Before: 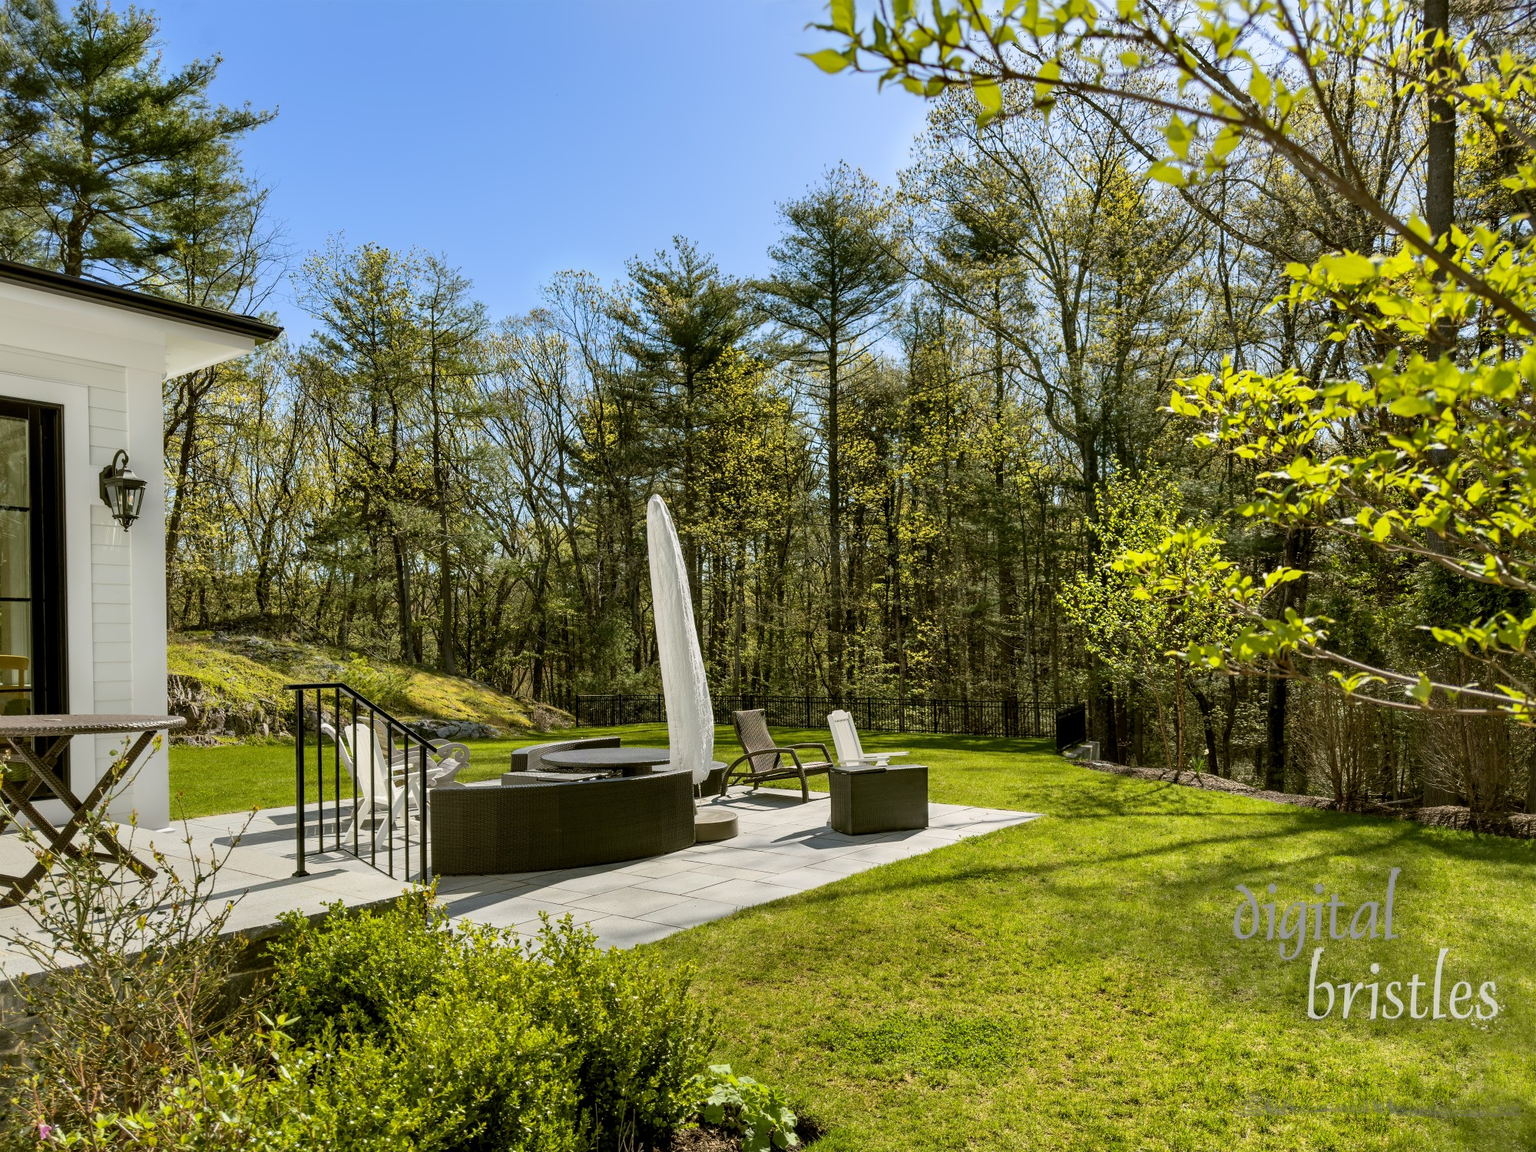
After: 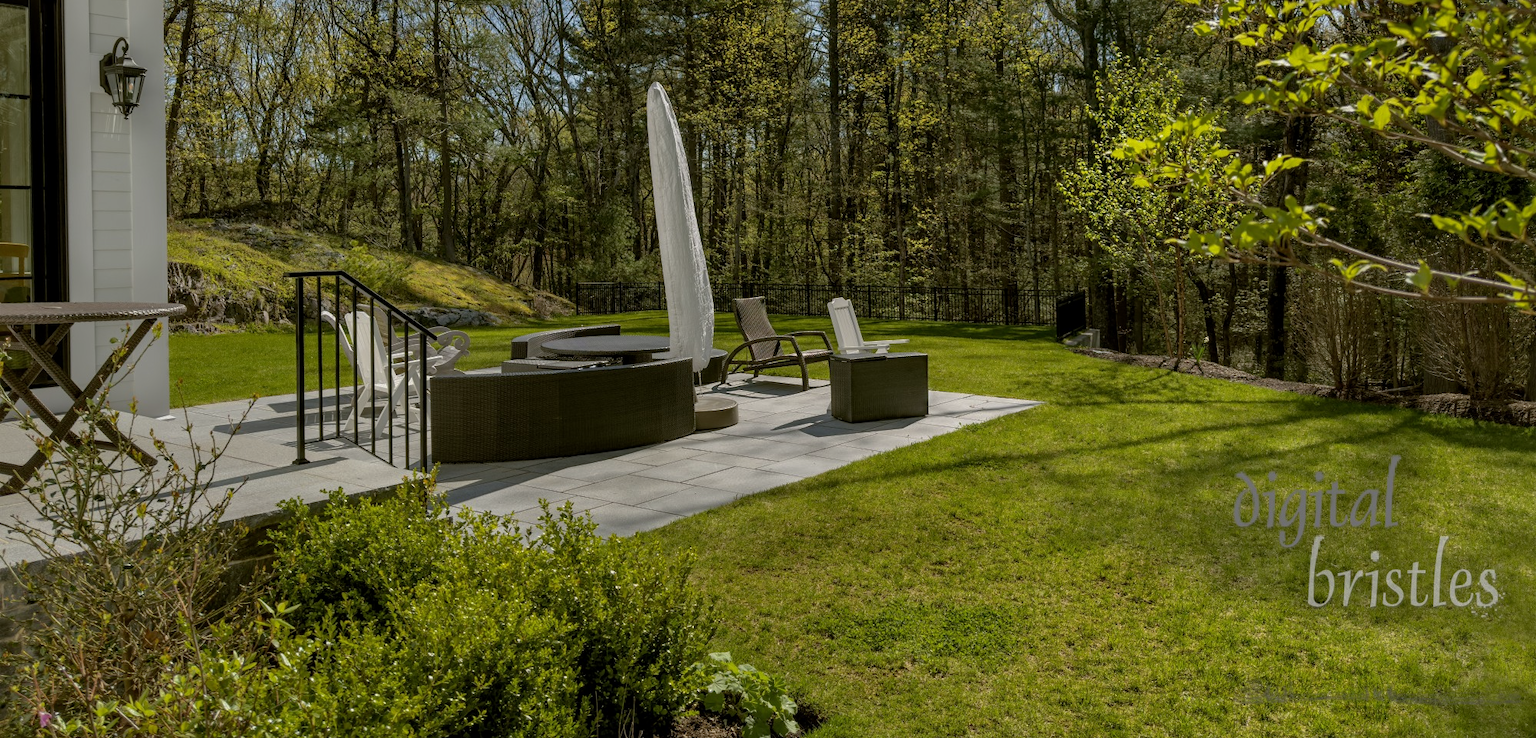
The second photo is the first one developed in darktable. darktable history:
base curve: curves: ch0 [(0, 0) (0.841, 0.609) (1, 1)]
local contrast: mode bilateral grid, contrast 10, coarseness 26, detail 112%, midtone range 0.2
crop and rotate: top 35.85%
